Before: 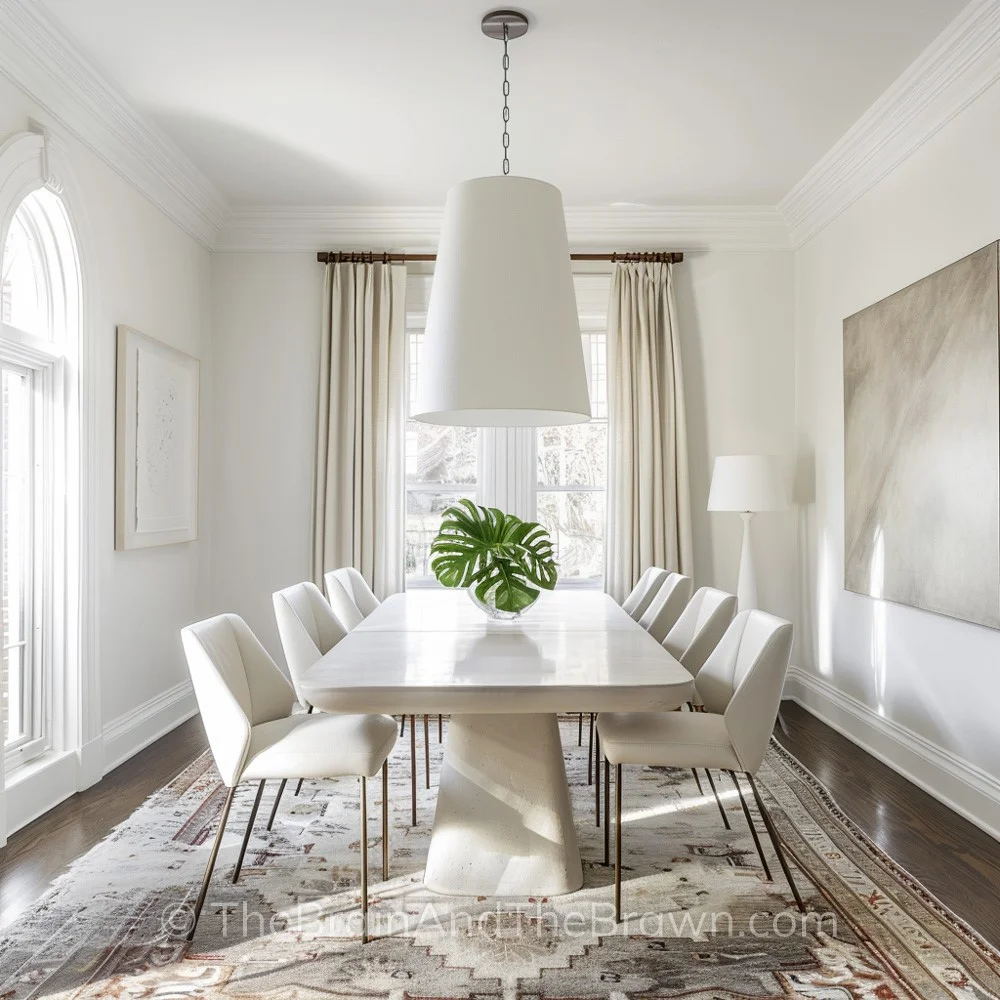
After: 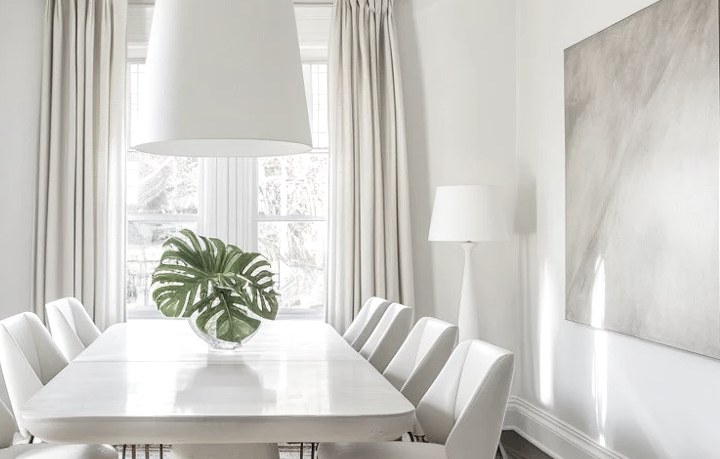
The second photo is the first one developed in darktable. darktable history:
crop and rotate: left 27.938%, top 27.046%, bottom 27.046%
contrast brightness saturation: brightness 0.18, saturation -0.5
local contrast: on, module defaults
